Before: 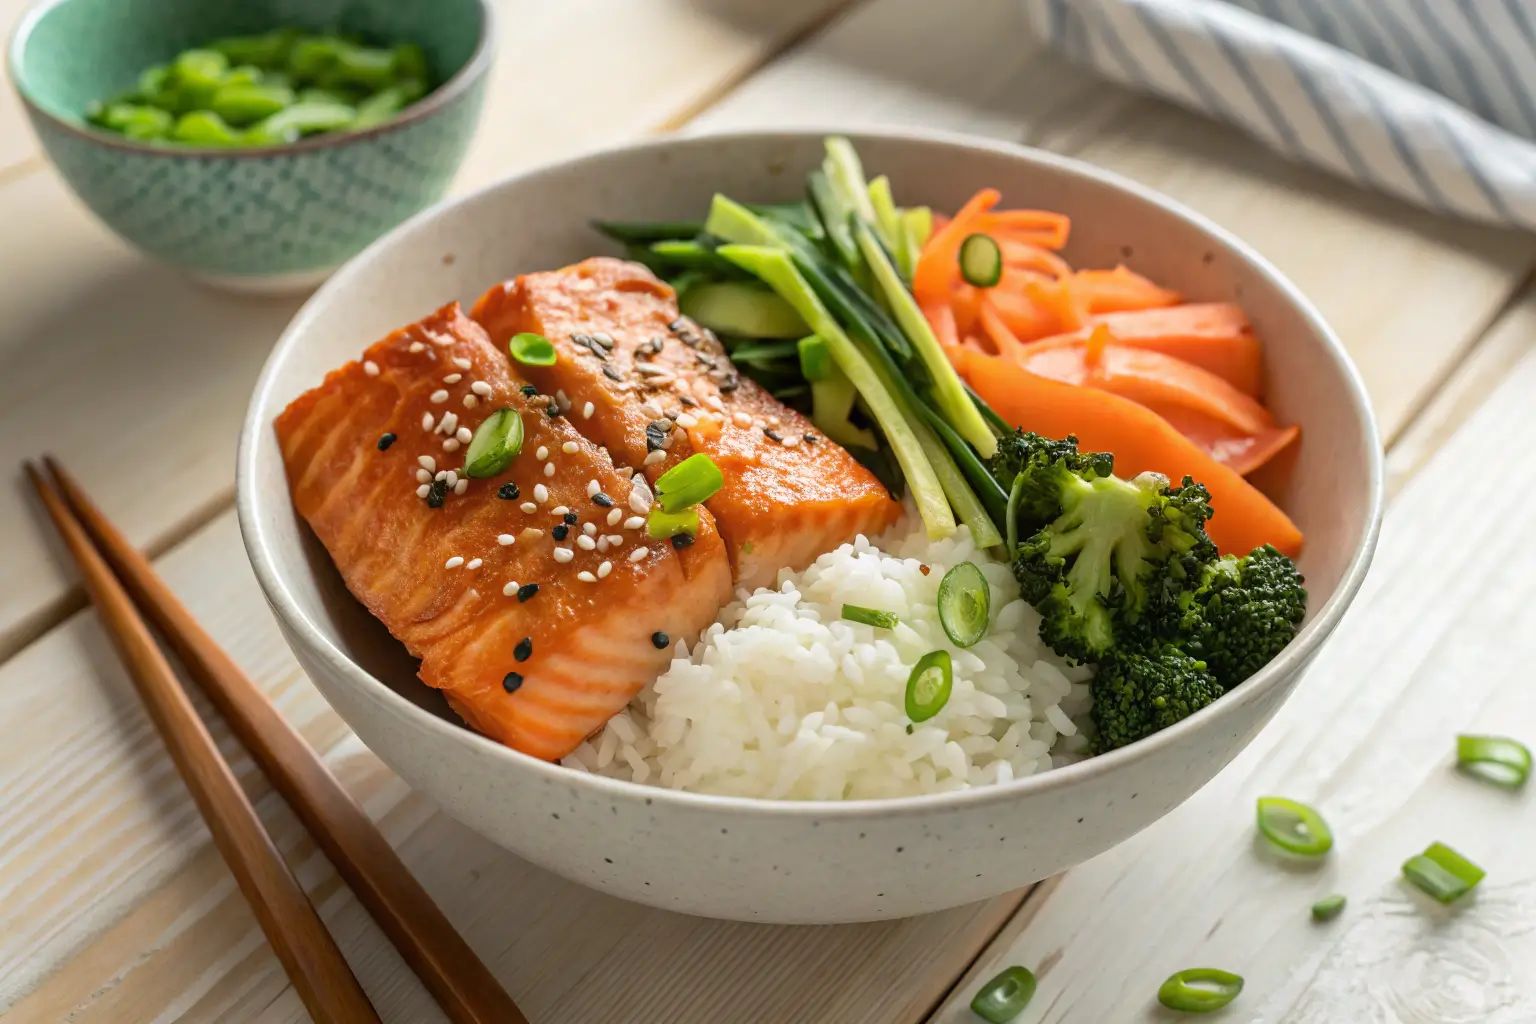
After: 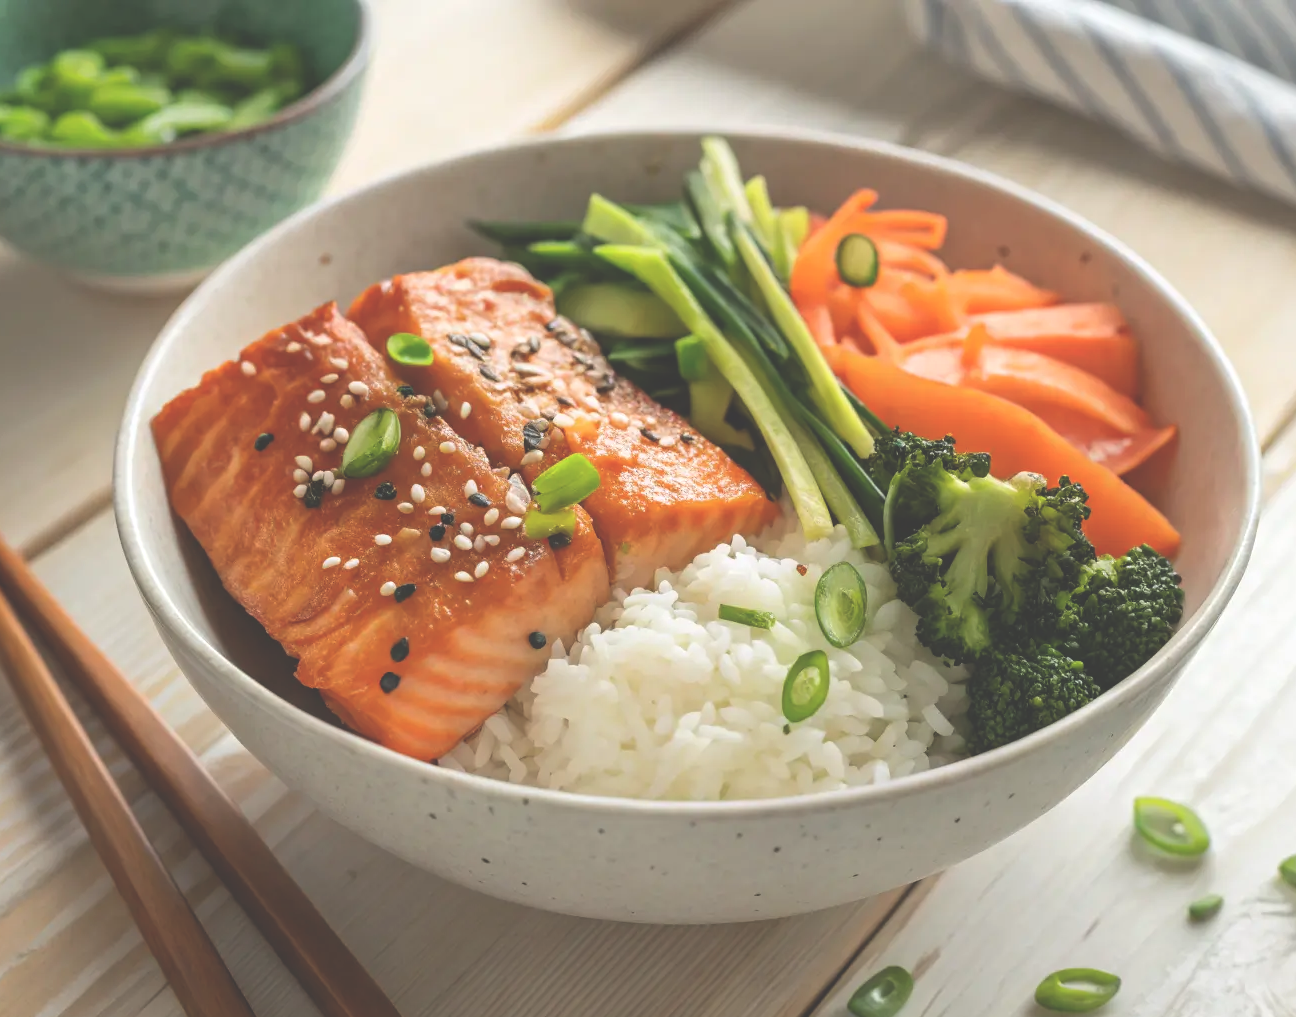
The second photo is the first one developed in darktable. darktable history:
crop: left 8.026%, right 7.374%
exposure: black level correction -0.041, exposure 0.064 EV, compensate highlight preservation false
